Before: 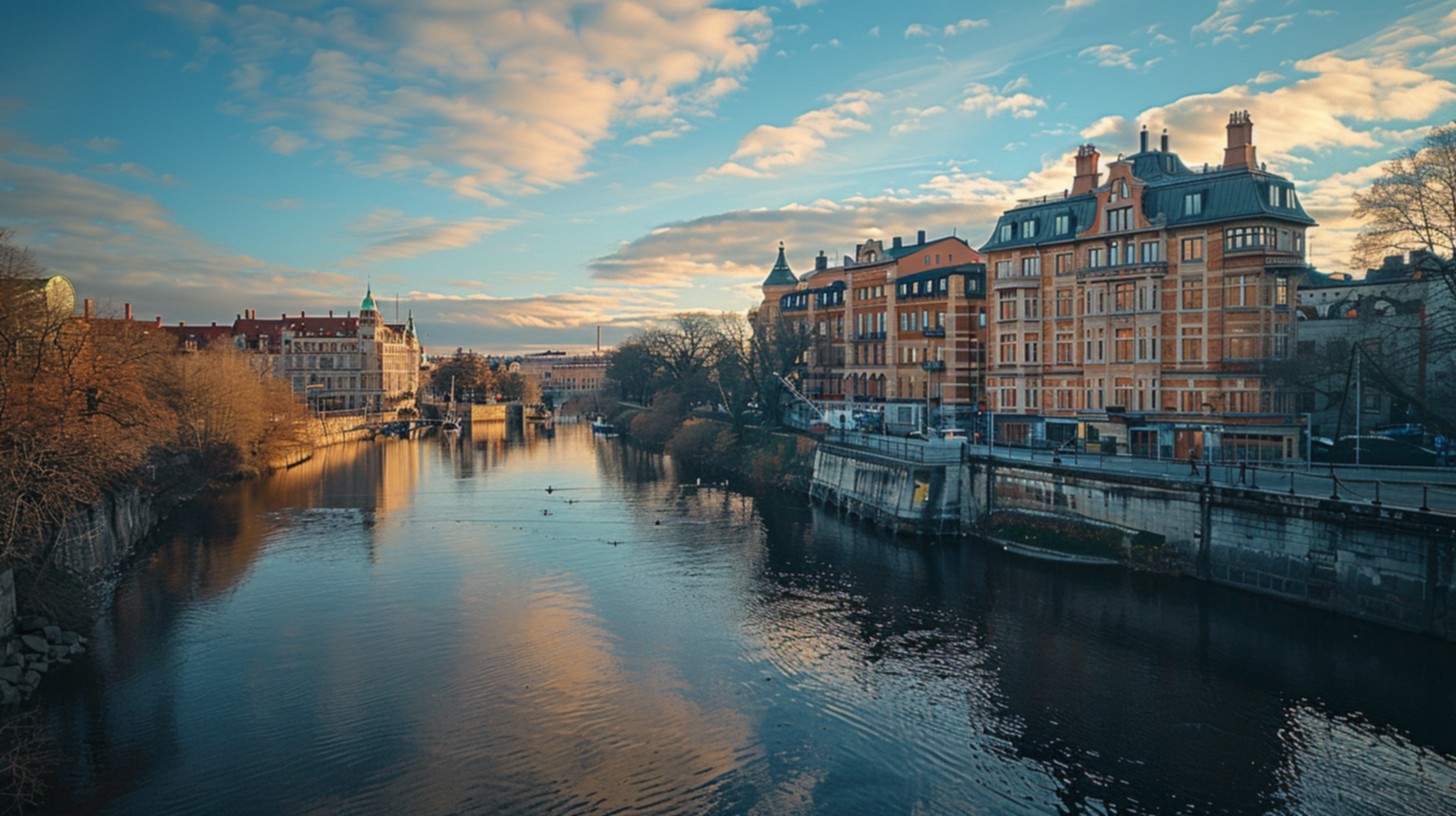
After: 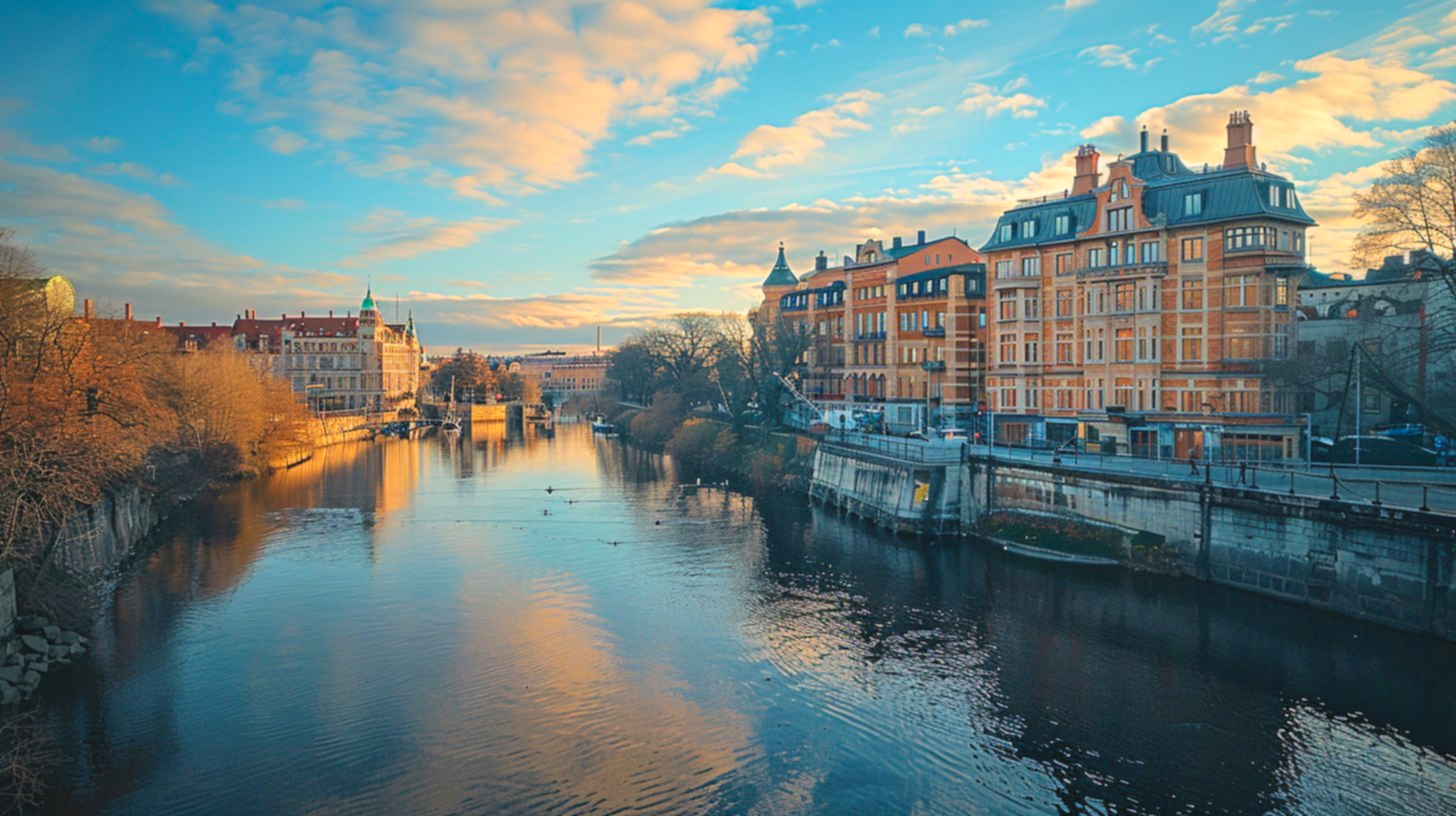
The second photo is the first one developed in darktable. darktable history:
contrast brightness saturation: contrast 0.07, brightness 0.18, saturation 0.4
